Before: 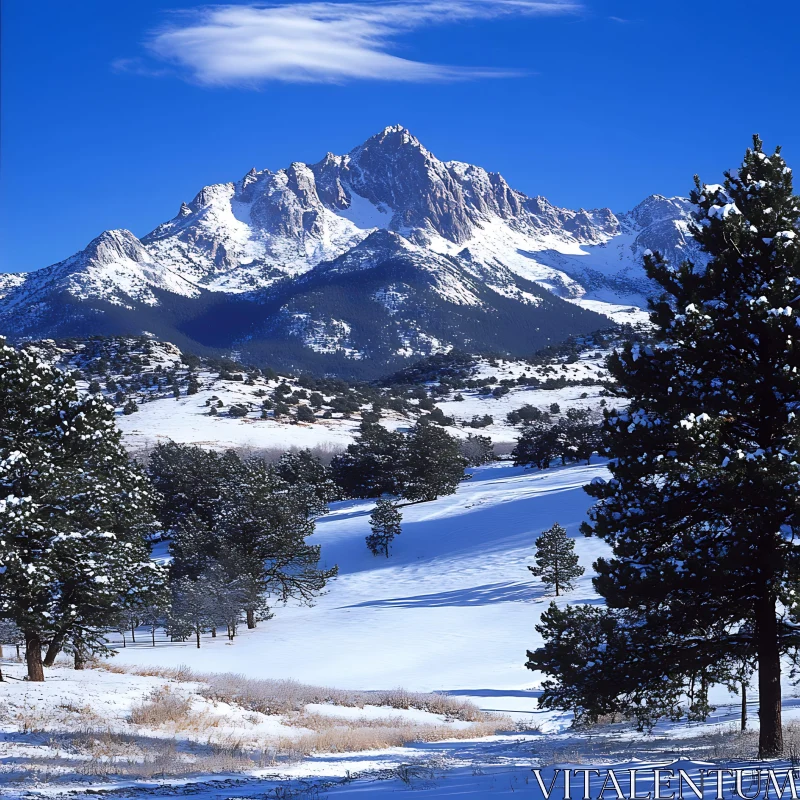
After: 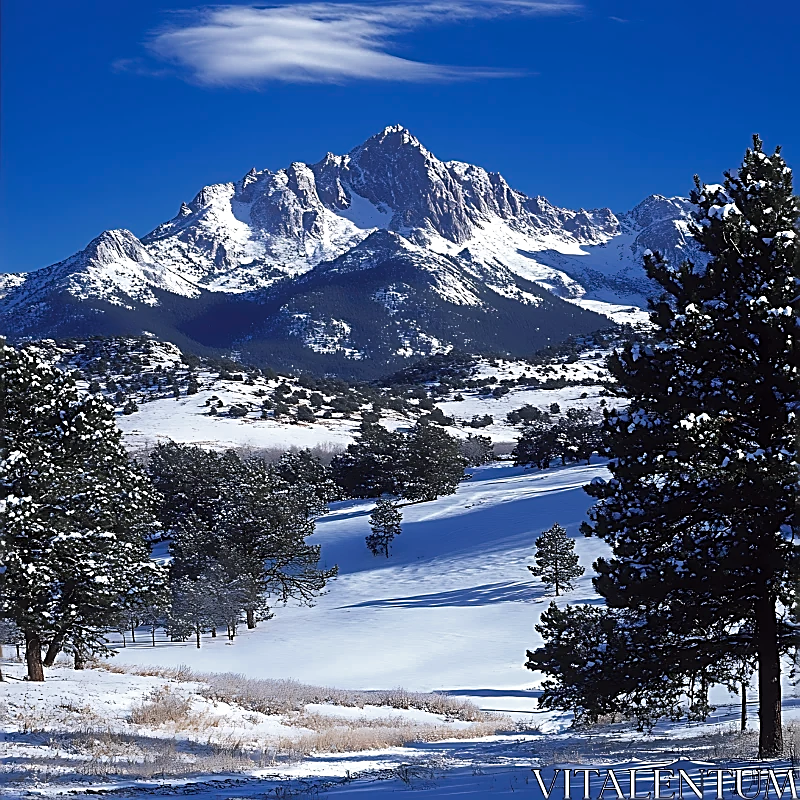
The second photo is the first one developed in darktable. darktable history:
sharpen: amount 0.892
shadows and highlights: shadows -8.3, white point adjustment 1.58, highlights 11.13
color zones: curves: ch0 [(0, 0.5) (0.125, 0.4) (0.25, 0.5) (0.375, 0.4) (0.5, 0.4) (0.625, 0.35) (0.75, 0.35) (0.875, 0.5)]; ch1 [(0, 0.35) (0.125, 0.45) (0.25, 0.35) (0.375, 0.35) (0.5, 0.35) (0.625, 0.35) (0.75, 0.45) (0.875, 0.35)]; ch2 [(0, 0.6) (0.125, 0.5) (0.25, 0.5) (0.375, 0.6) (0.5, 0.6) (0.625, 0.5) (0.75, 0.5) (0.875, 0.5)]
